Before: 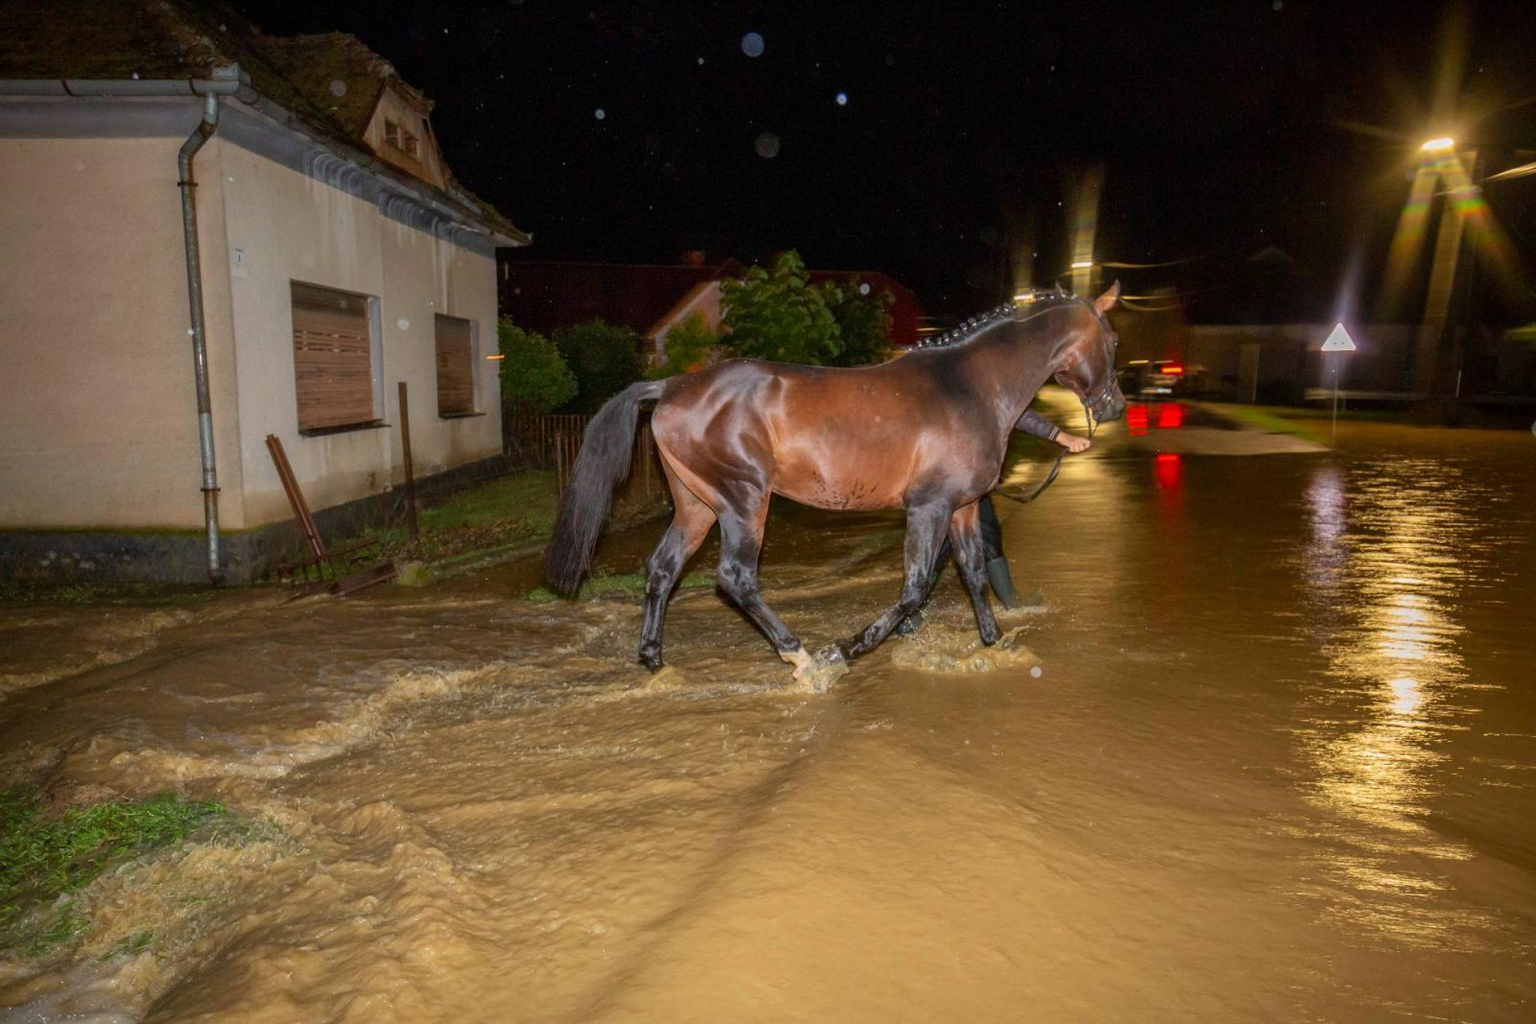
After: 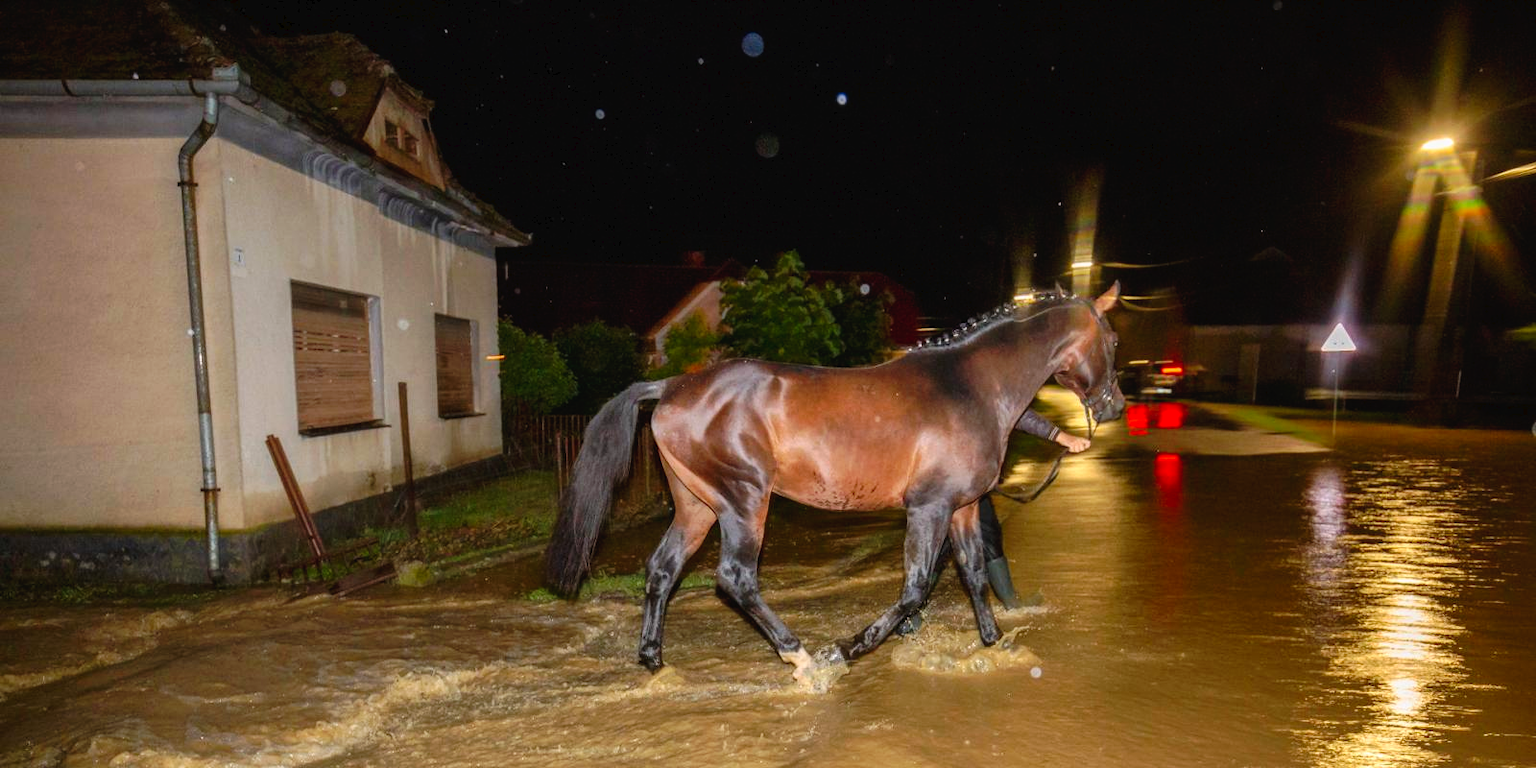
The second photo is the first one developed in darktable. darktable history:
rotate and perspective: crop left 0, crop top 0
tone curve: curves: ch0 [(0, 0) (0.003, 0.025) (0.011, 0.025) (0.025, 0.029) (0.044, 0.035) (0.069, 0.053) (0.1, 0.083) (0.136, 0.118) (0.177, 0.163) (0.224, 0.22) (0.277, 0.295) (0.335, 0.371) (0.399, 0.444) (0.468, 0.524) (0.543, 0.618) (0.623, 0.702) (0.709, 0.79) (0.801, 0.89) (0.898, 0.973) (1, 1)], preserve colors none
crop: bottom 24.988%
